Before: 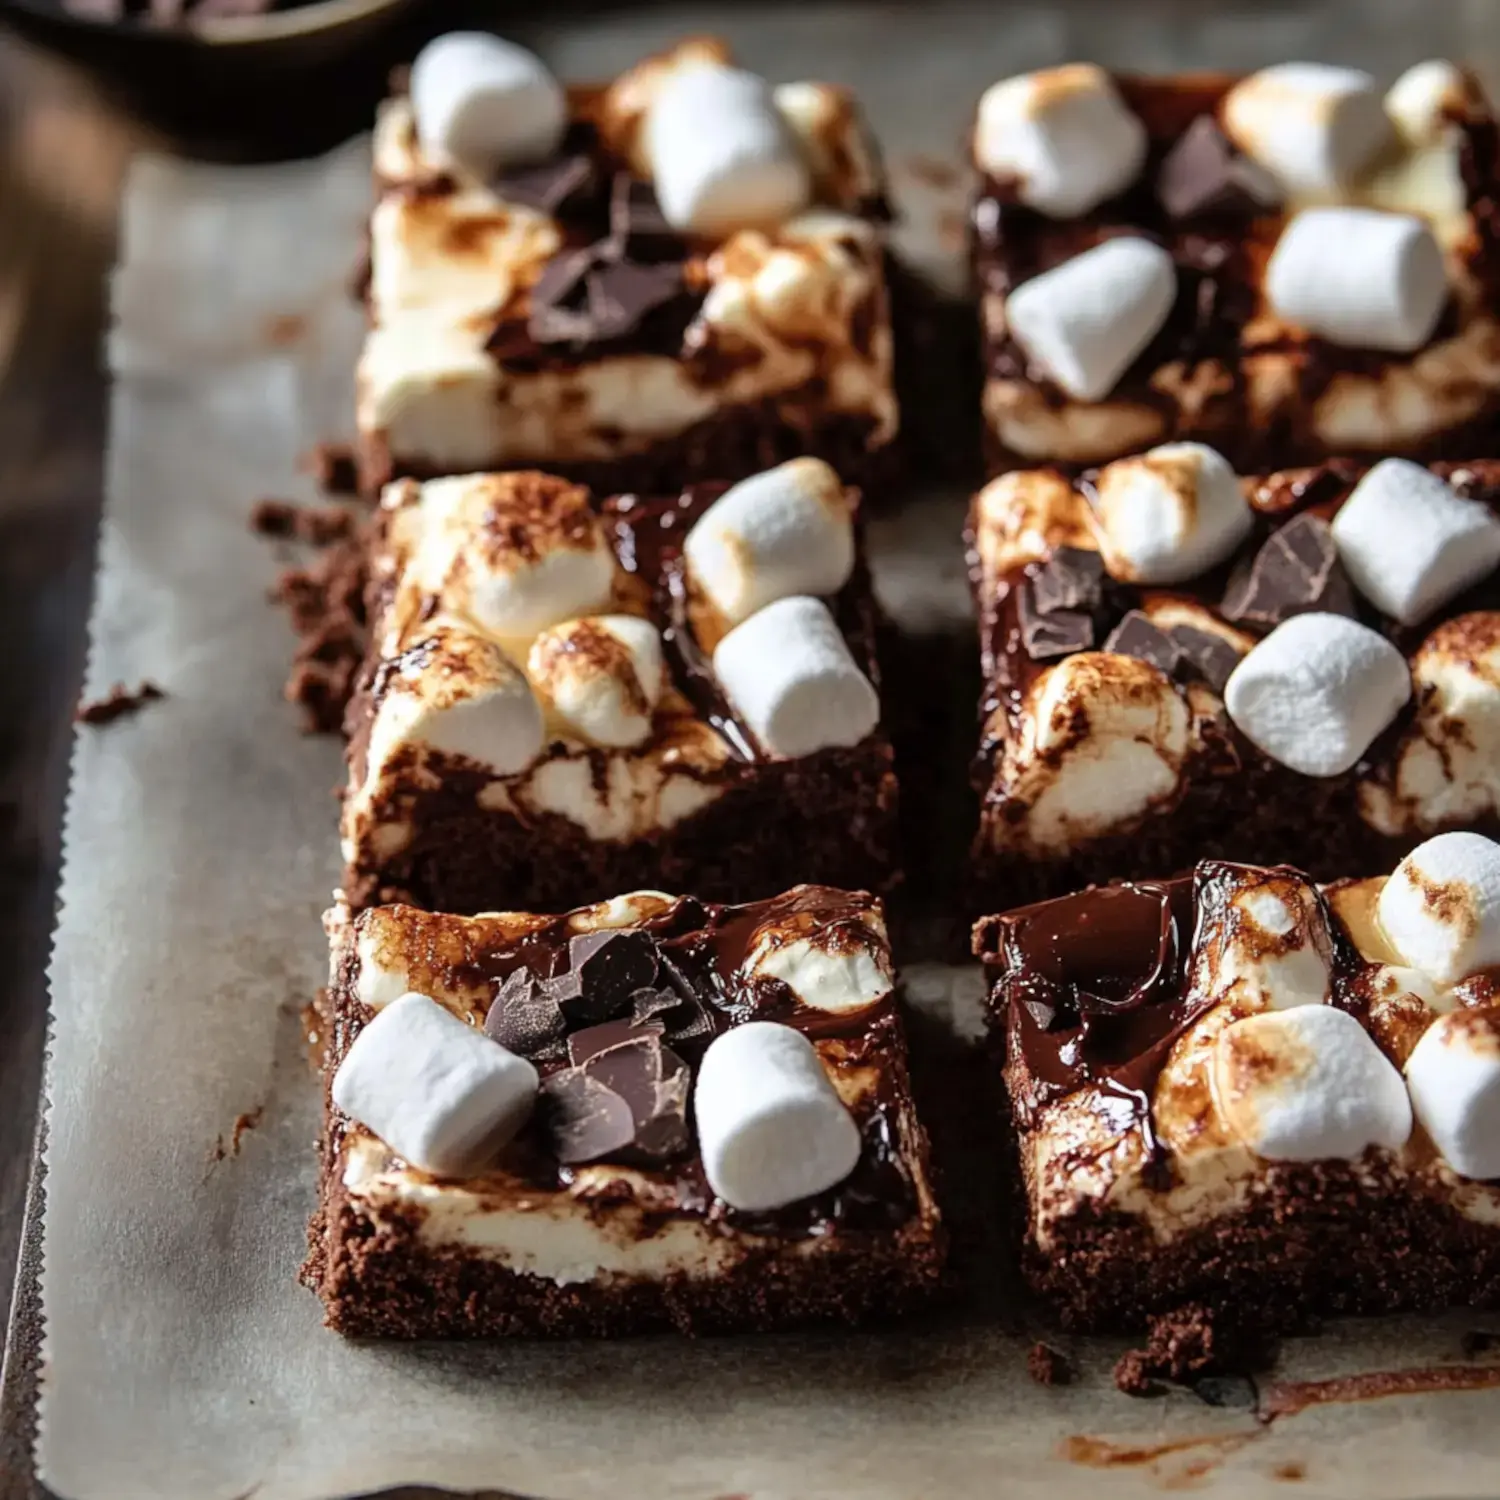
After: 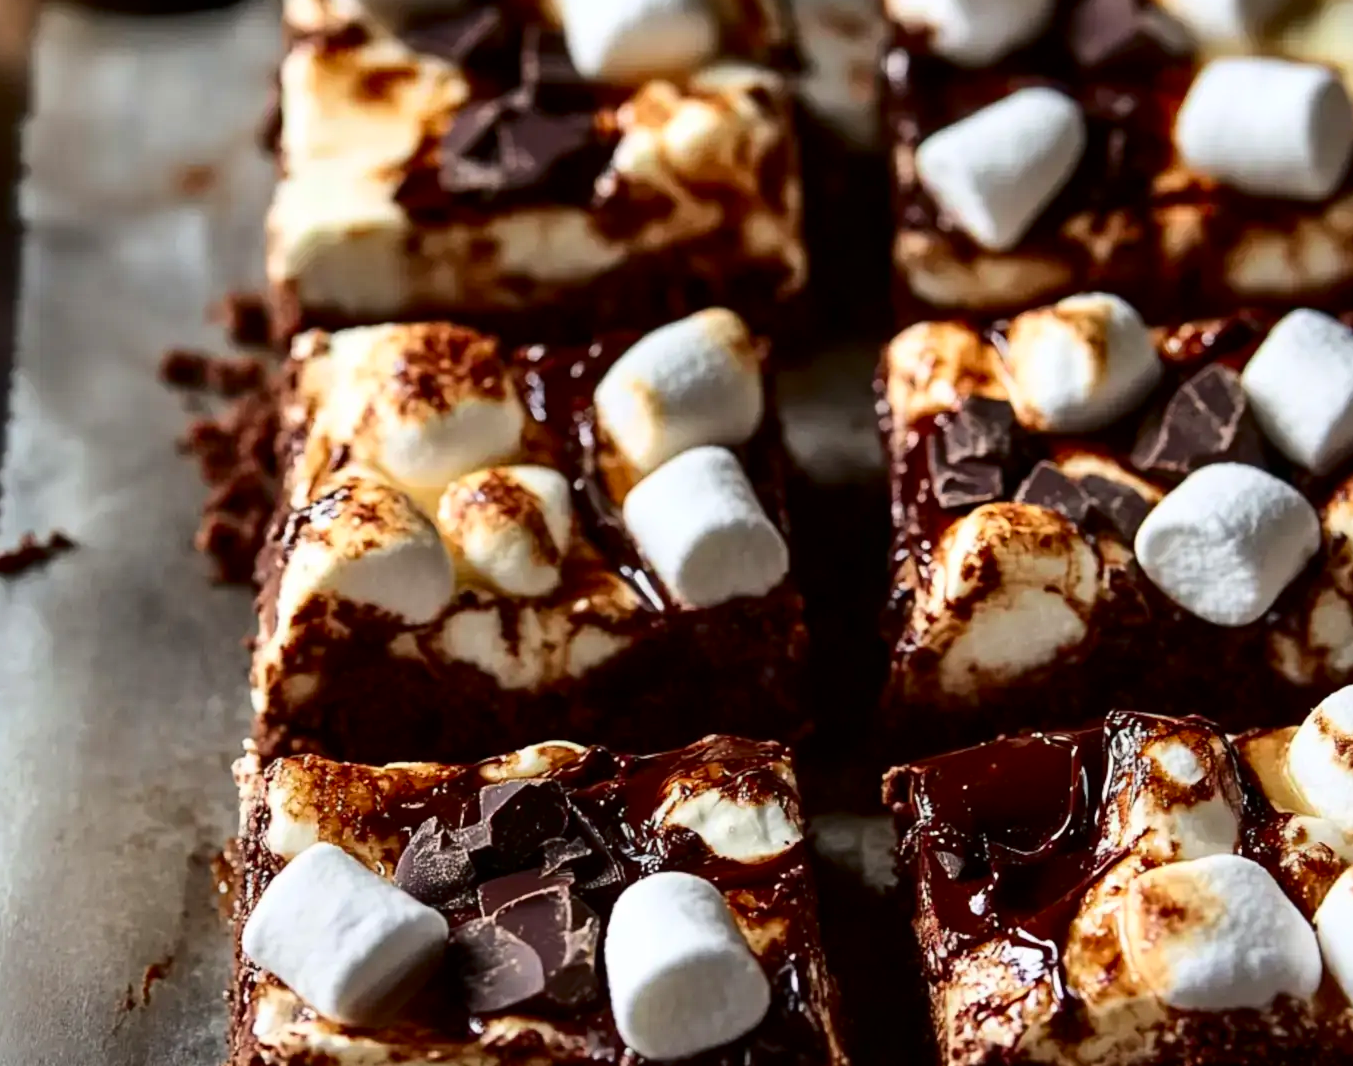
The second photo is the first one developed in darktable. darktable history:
exposure: compensate highlight preservation false
crop: left 6.021%, top 10.042%, right 3.765%, bottom 18.834%
contrast brightness saturation: contrast 0.213, brightness -0.105, saturation 0.21
